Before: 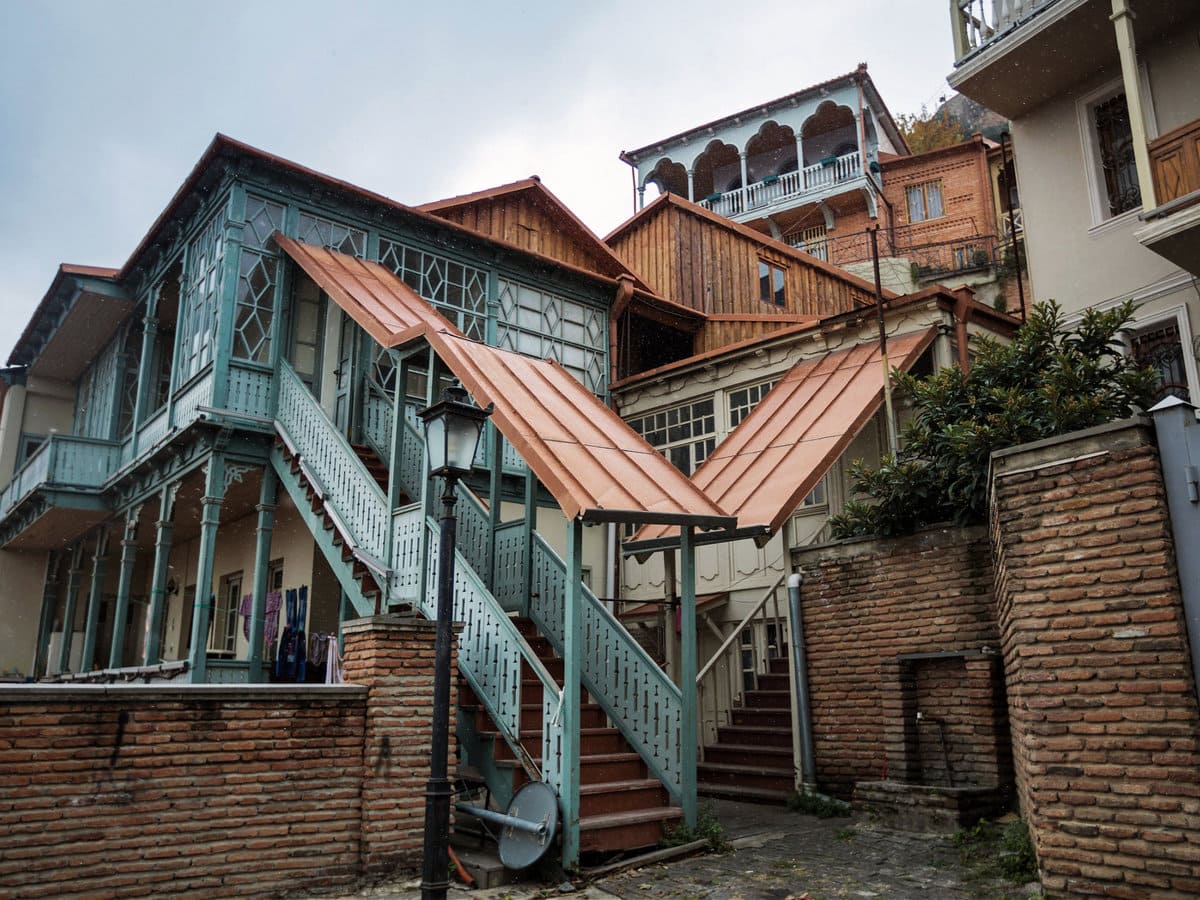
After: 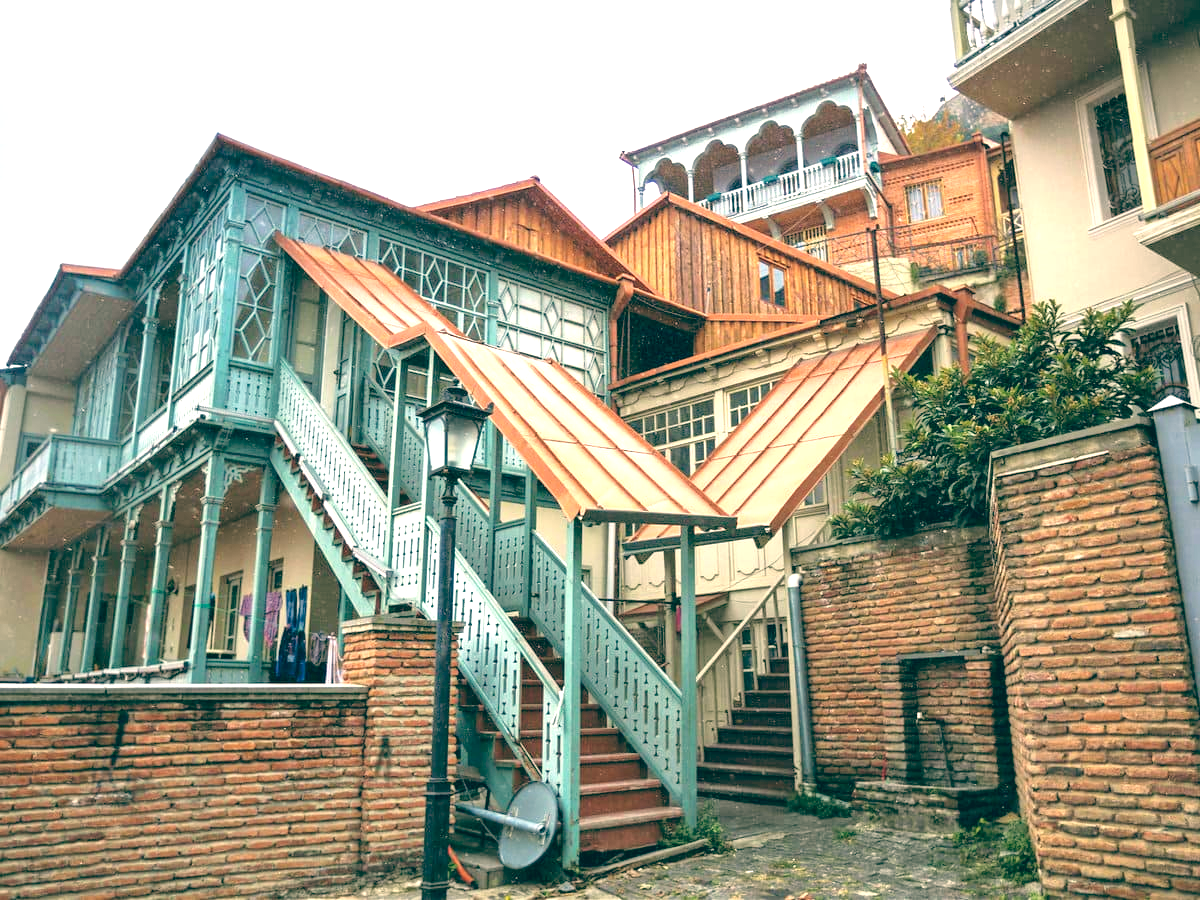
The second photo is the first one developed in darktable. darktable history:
contrast brightness saturation: contrast 0.07, brightness 0.08, saturation 0.18
exposure: exposure 2.25 EV, compensate highlight preservation false
tone equalizer: -8 EV -0.002 EV, -7 EV 0.005 EV, -6 EV -0.008 EV, -5 EV 0.007 EV, -4 EV -0.042 EV, -3 EV -0.233 EV, -2 EV -0.662 EV, -1 EV -0.983 EV, +0 EV -0.969 EV, smoothing diameter 2%, edges refinement/feathering 20, mask exposure compensation -1.57 EV, filter diffusion 5
color balance: lift [1.005, 0.99, 1.007, 1.01], gamma [1, 0.979, 1.011, 1.021], gain [0.923, 1.098, 1.025, 0.902], input saturation 90.45%, contrast 7.73%, output saturation 105.91%
